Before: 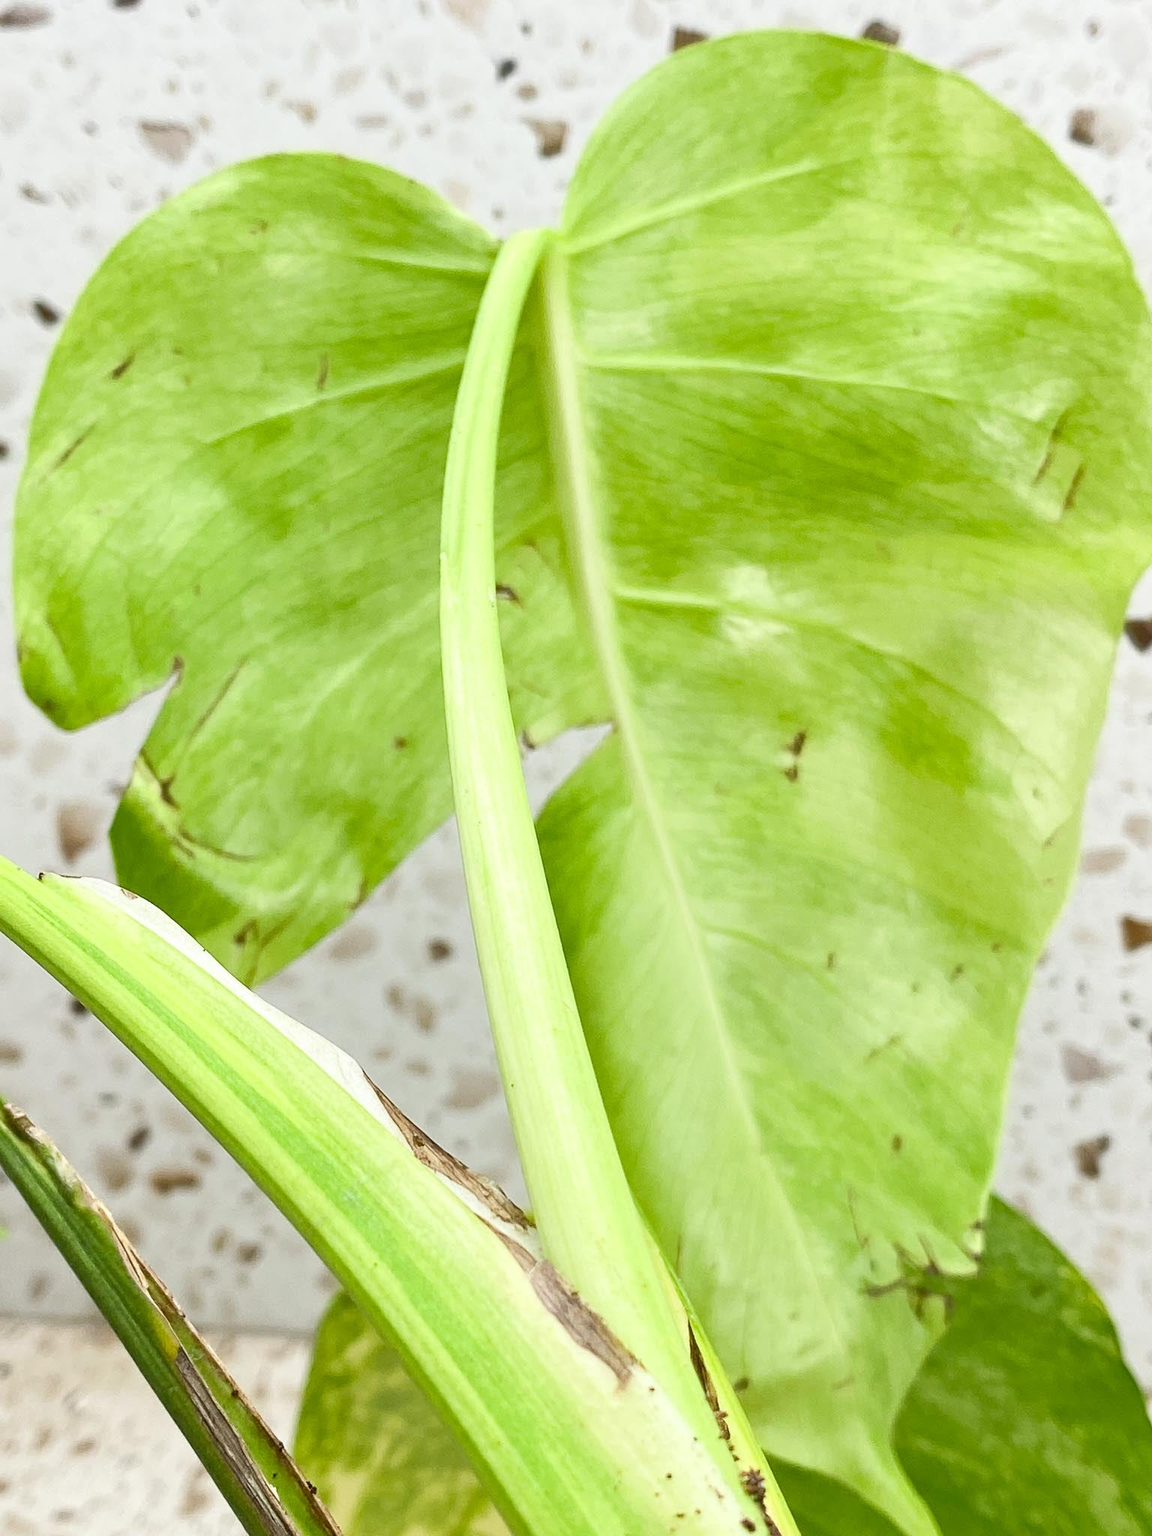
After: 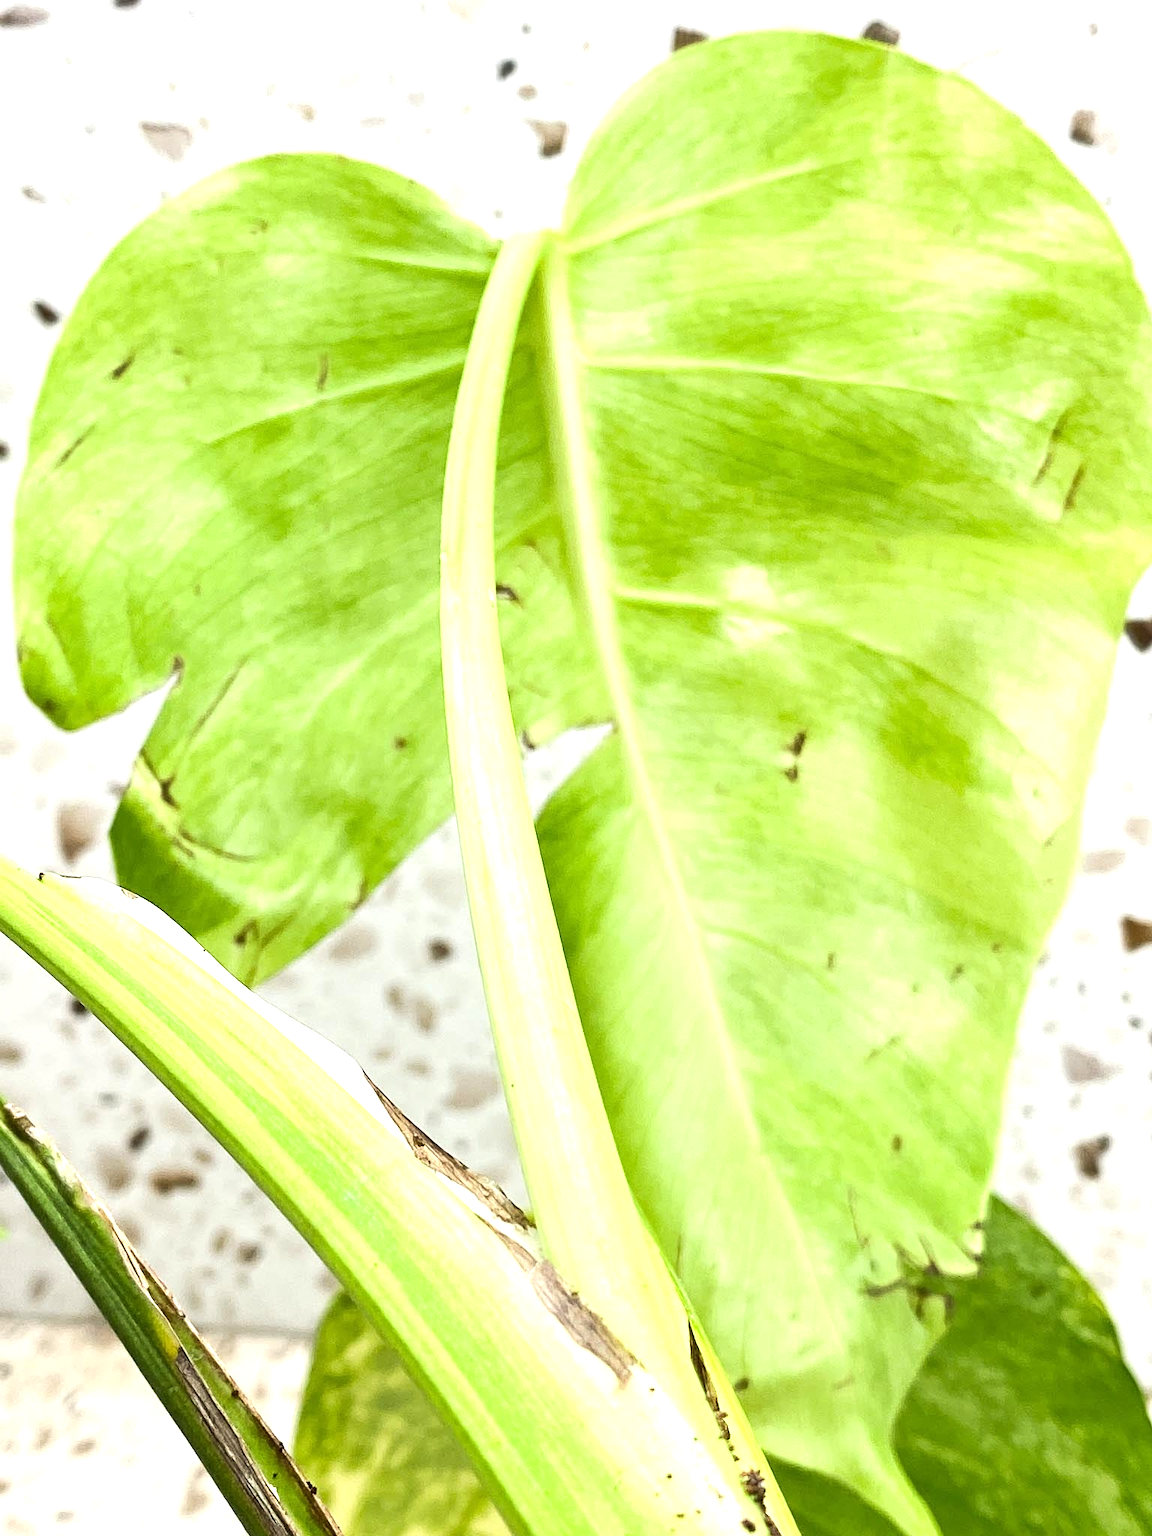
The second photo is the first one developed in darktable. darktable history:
tone equalizer: -8 EV -0.716 EV, -7 EV -0.681 EV, -6 EV -0.6 EV, -5 EV -0.422 EV, -3 EV 0.393 EV, -2 EV 0.6 EV, -1 EV 0.69 EV, +0 EV 0.77 EV, edges refinement/feathering 500, mask exposure compensation -1.57 EV, preserve details no
